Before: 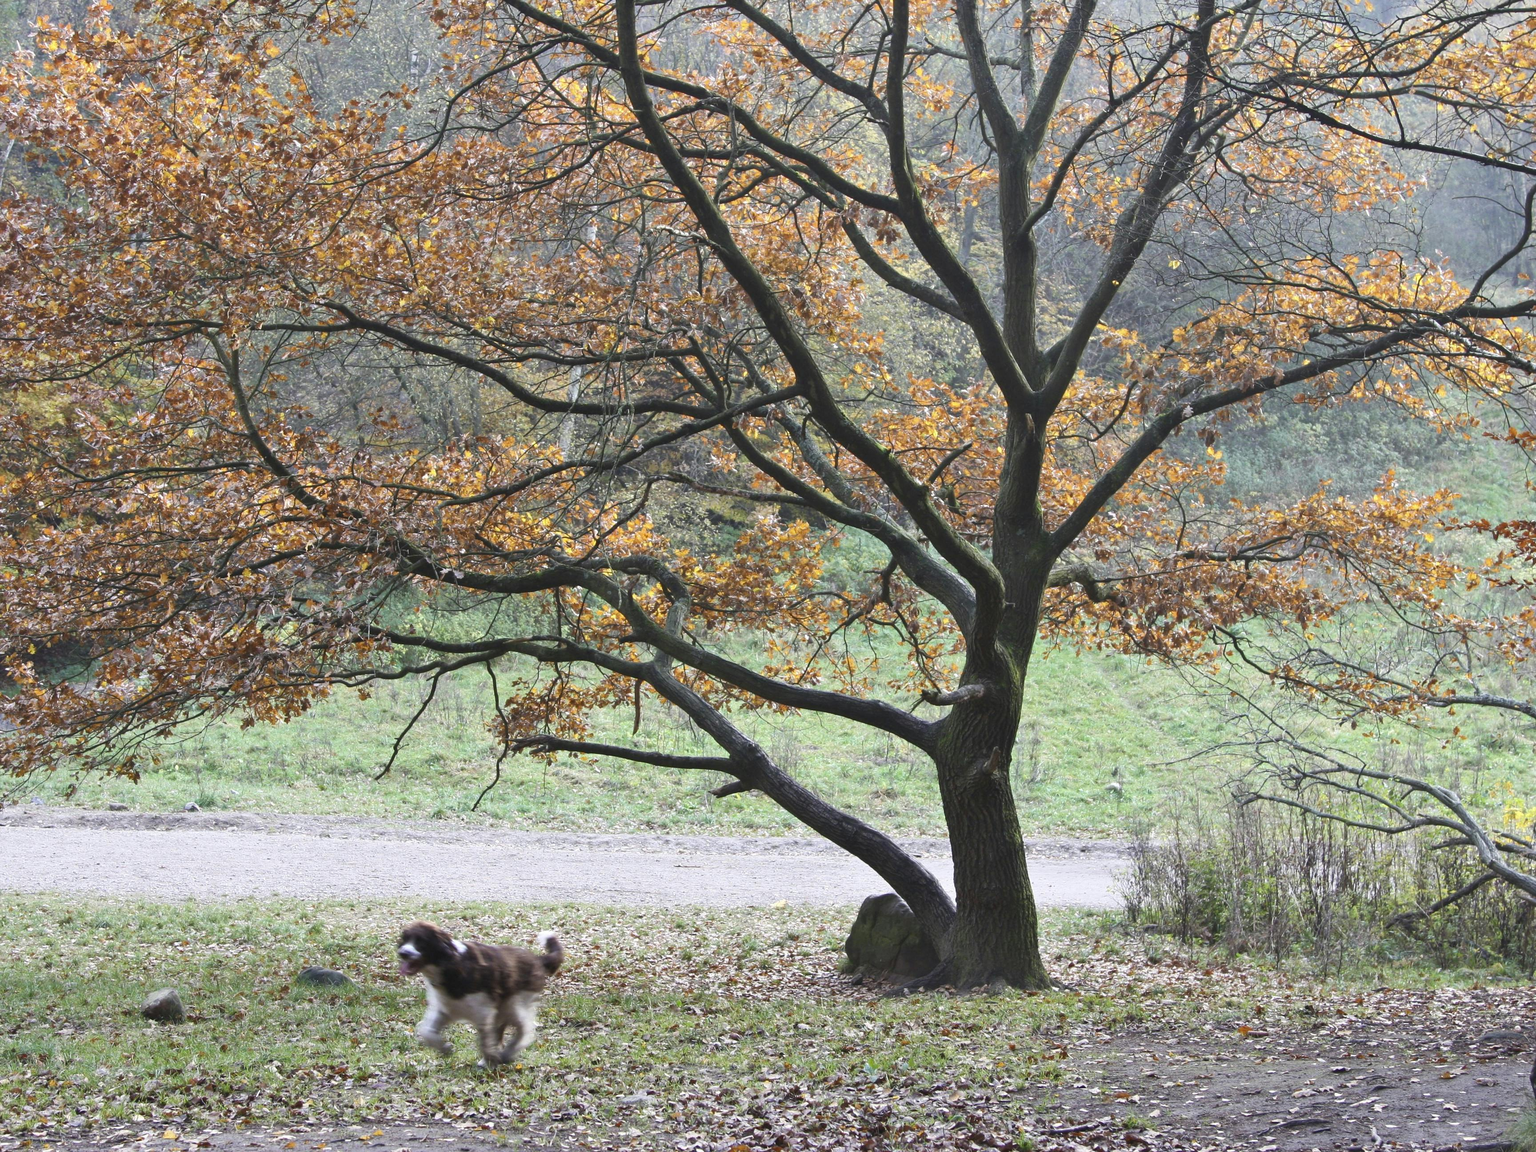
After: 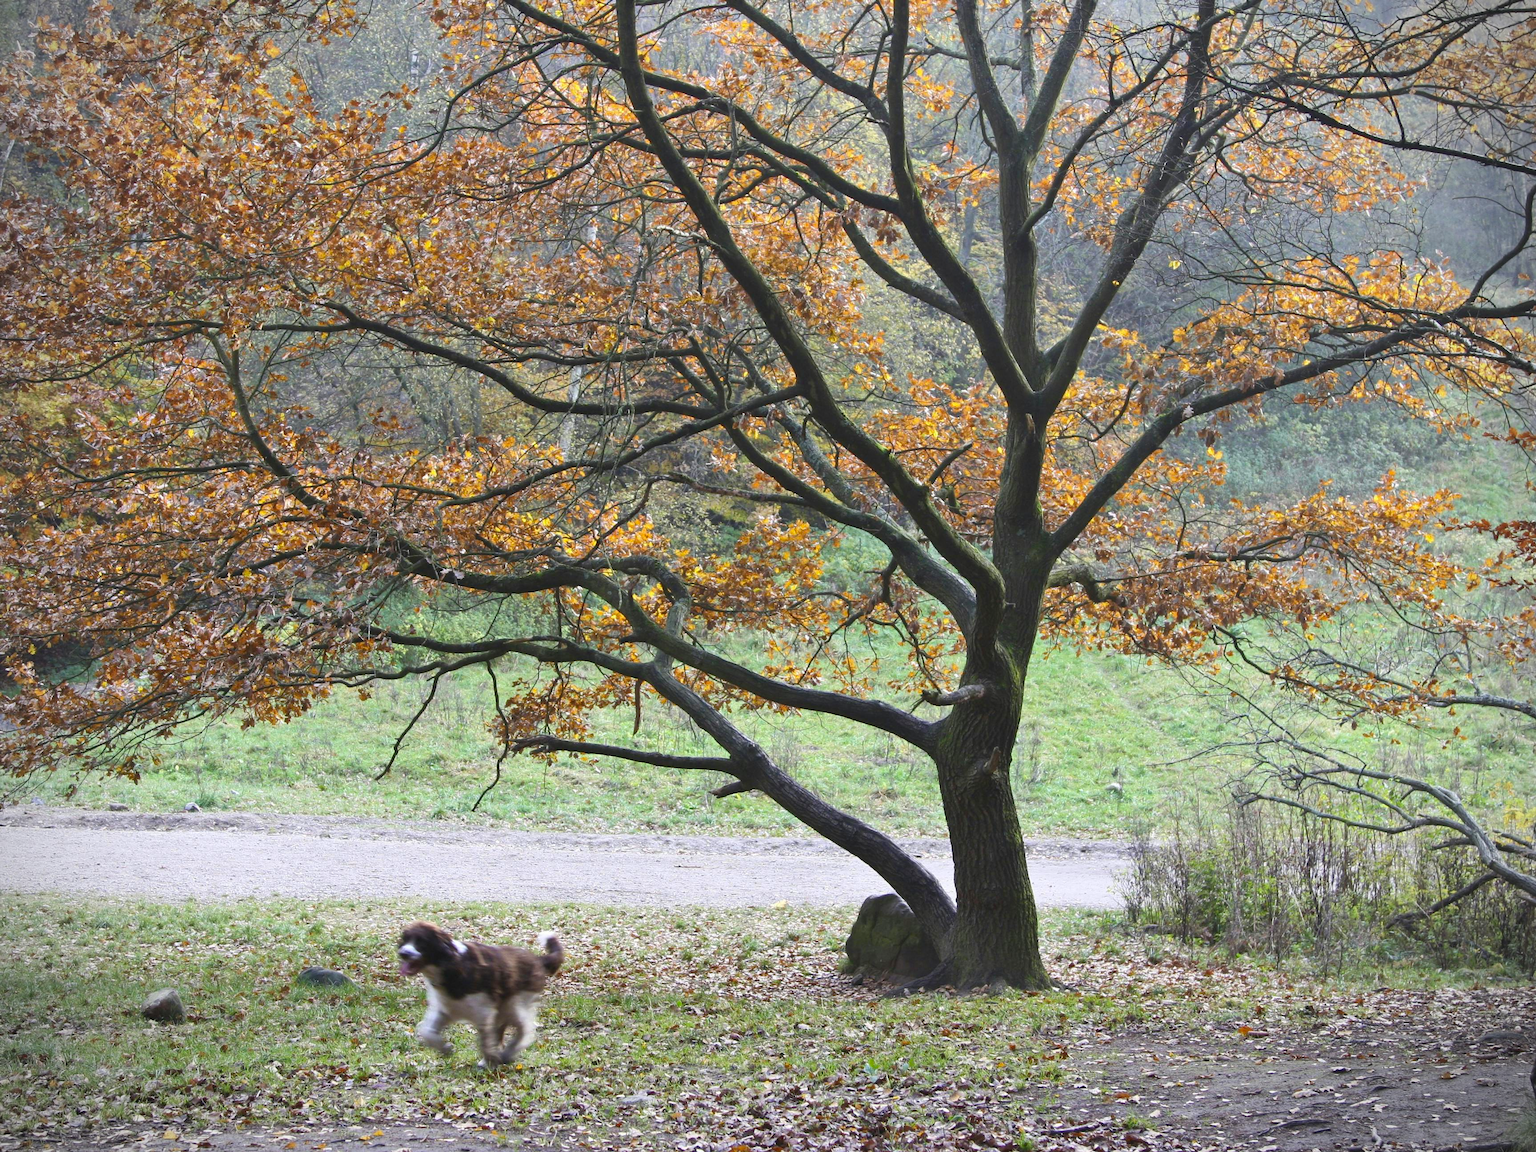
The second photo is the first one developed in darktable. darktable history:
vignetting: dithering 8-bit output, unbound false
color correction: saturation 1.32
